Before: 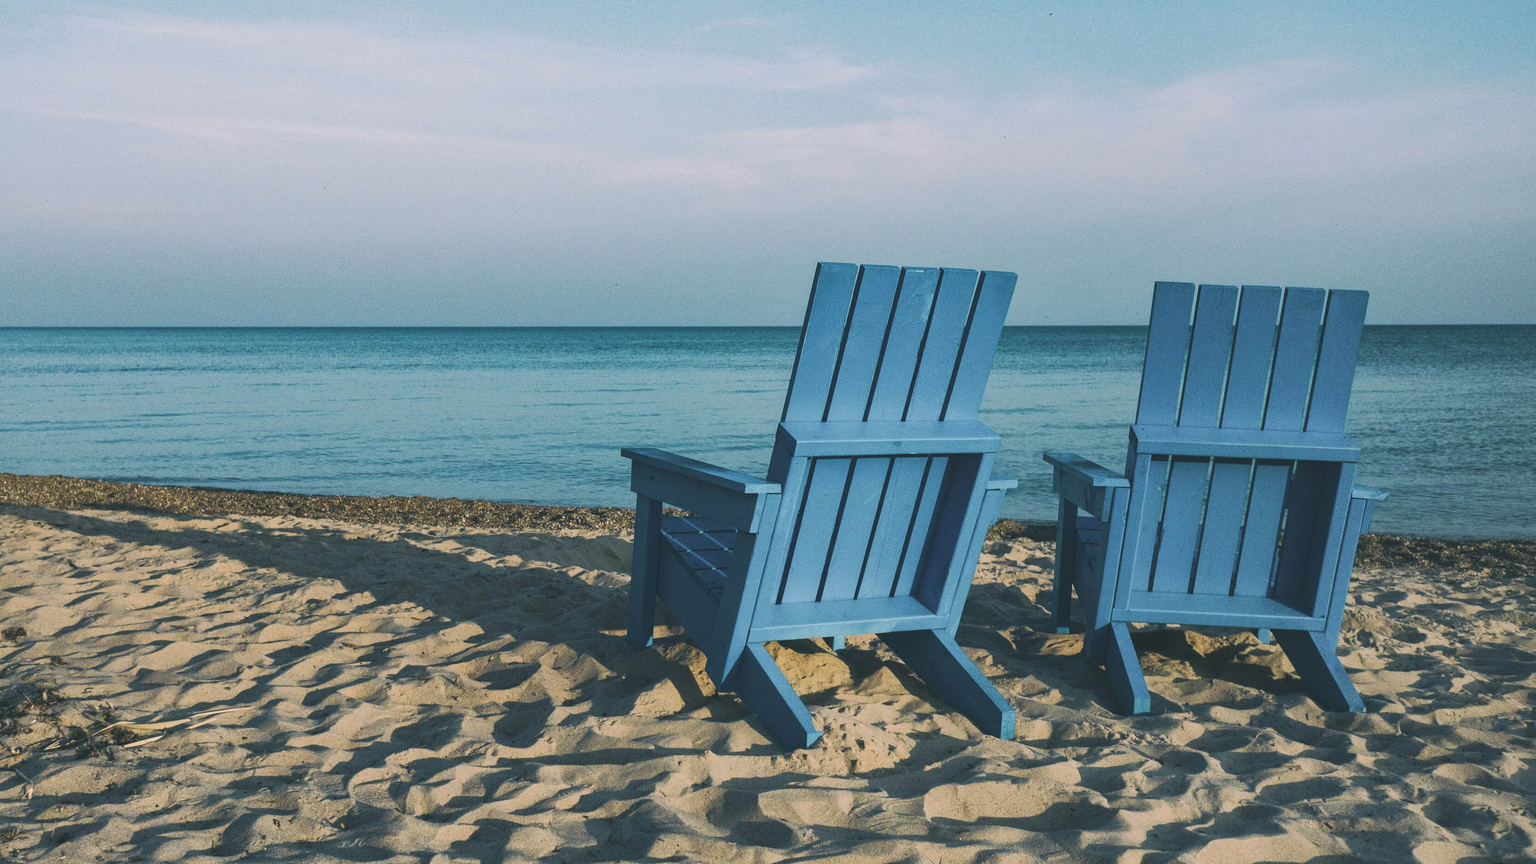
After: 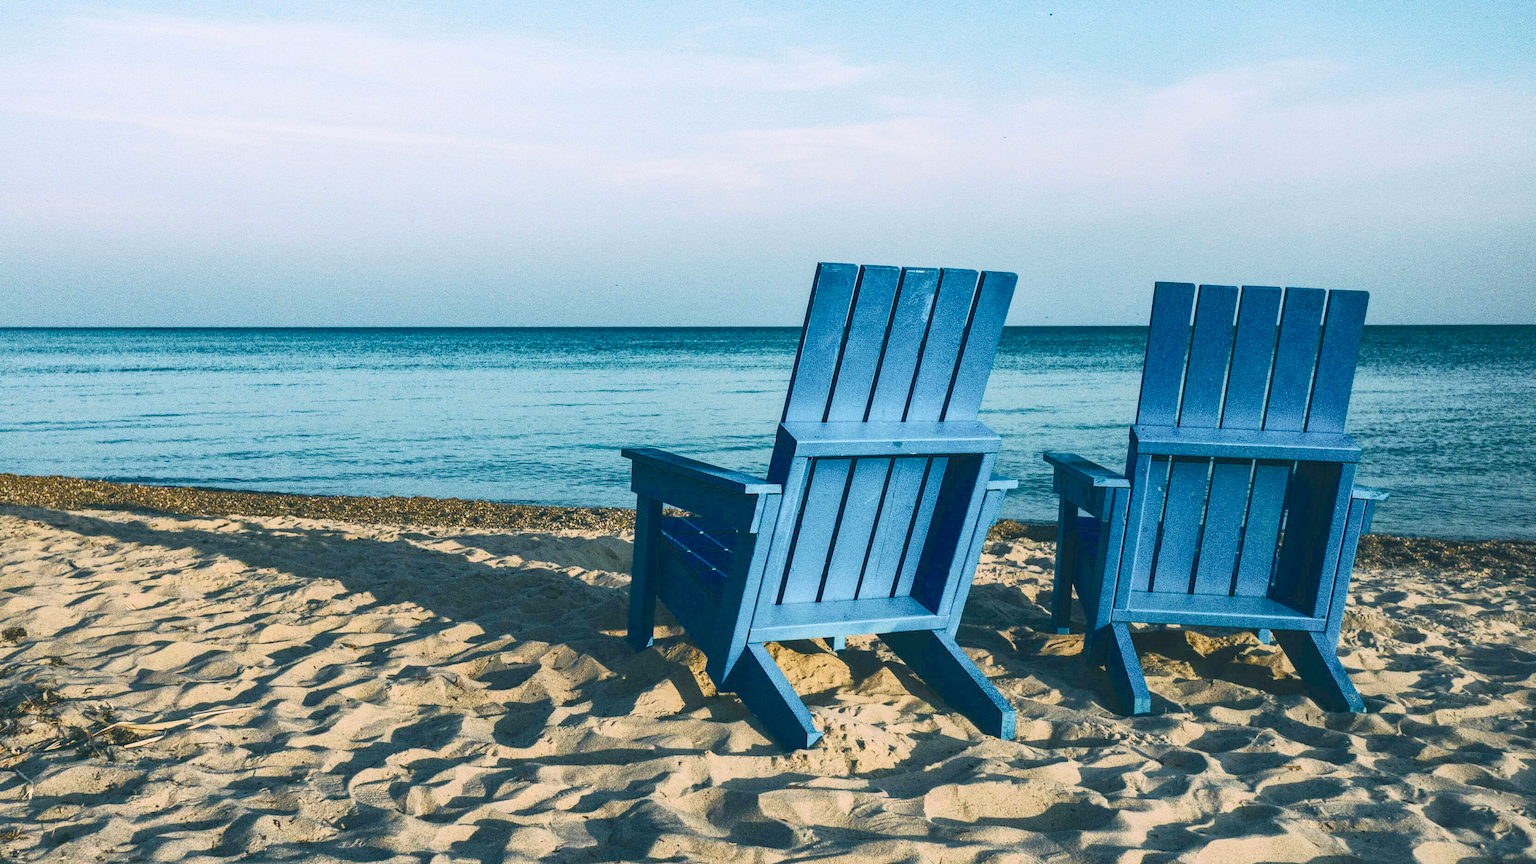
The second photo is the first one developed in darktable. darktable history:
color balance rgb: perceptual saturation grading › global saturation 20%, perceptual saturation grading › highlights -25.823%, perceptual saturation grading › shadows 49.549%, perceptual brilliance grading › global brilliance 9.782%, saturation formula JzAzBz (2021)
local contrast: detail 109%
contrast brightness saturation: contrast 0.236, brightness 0.088
